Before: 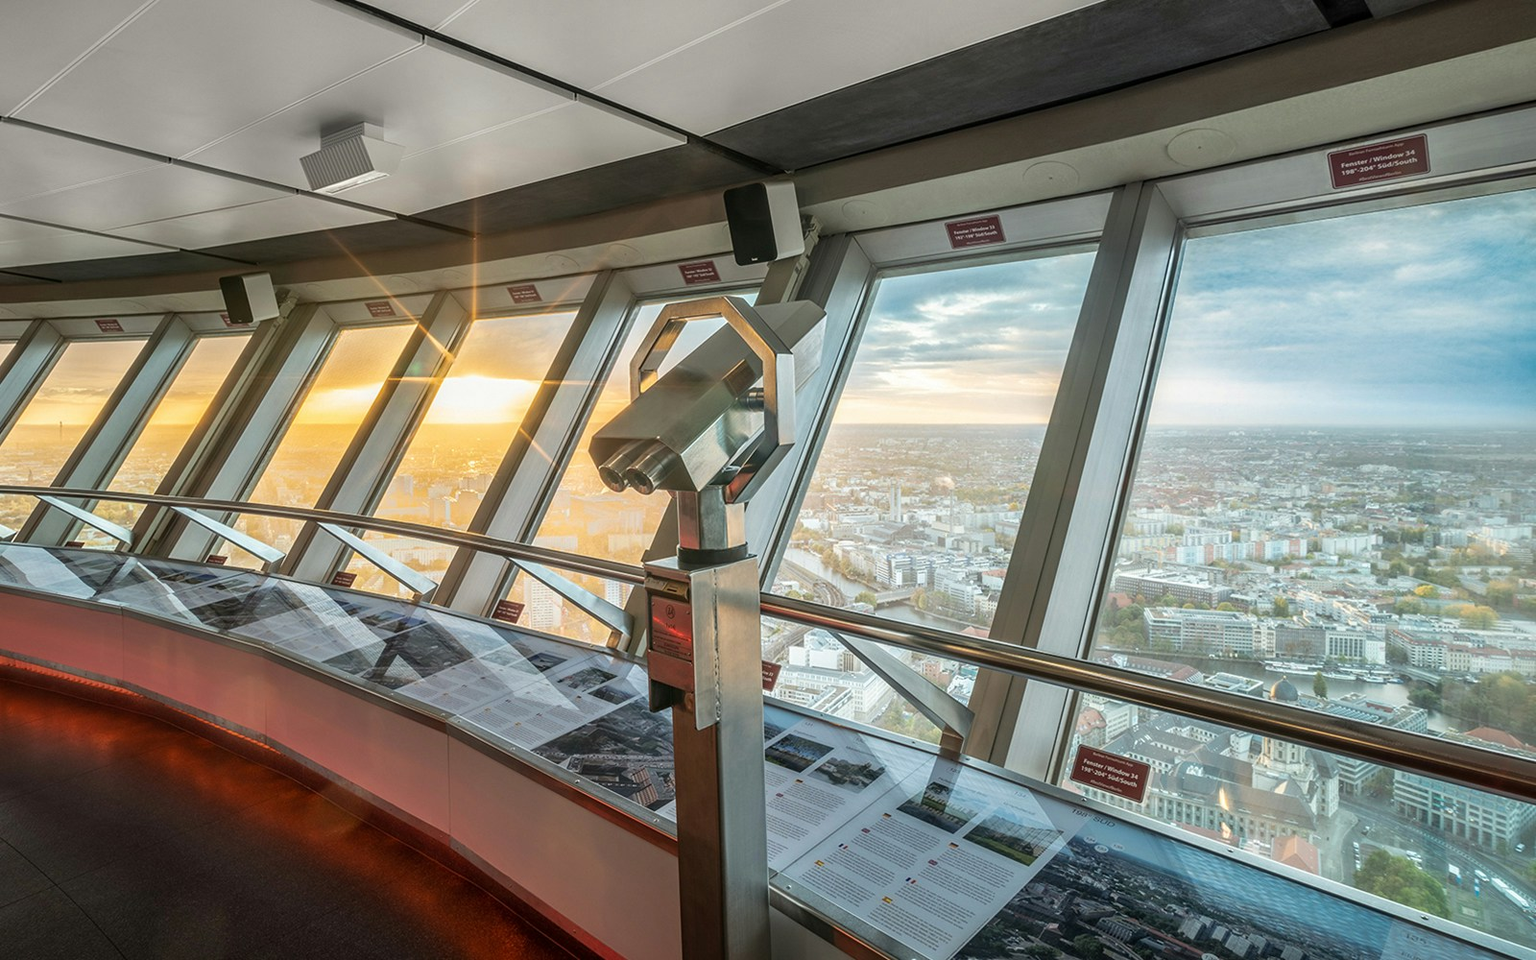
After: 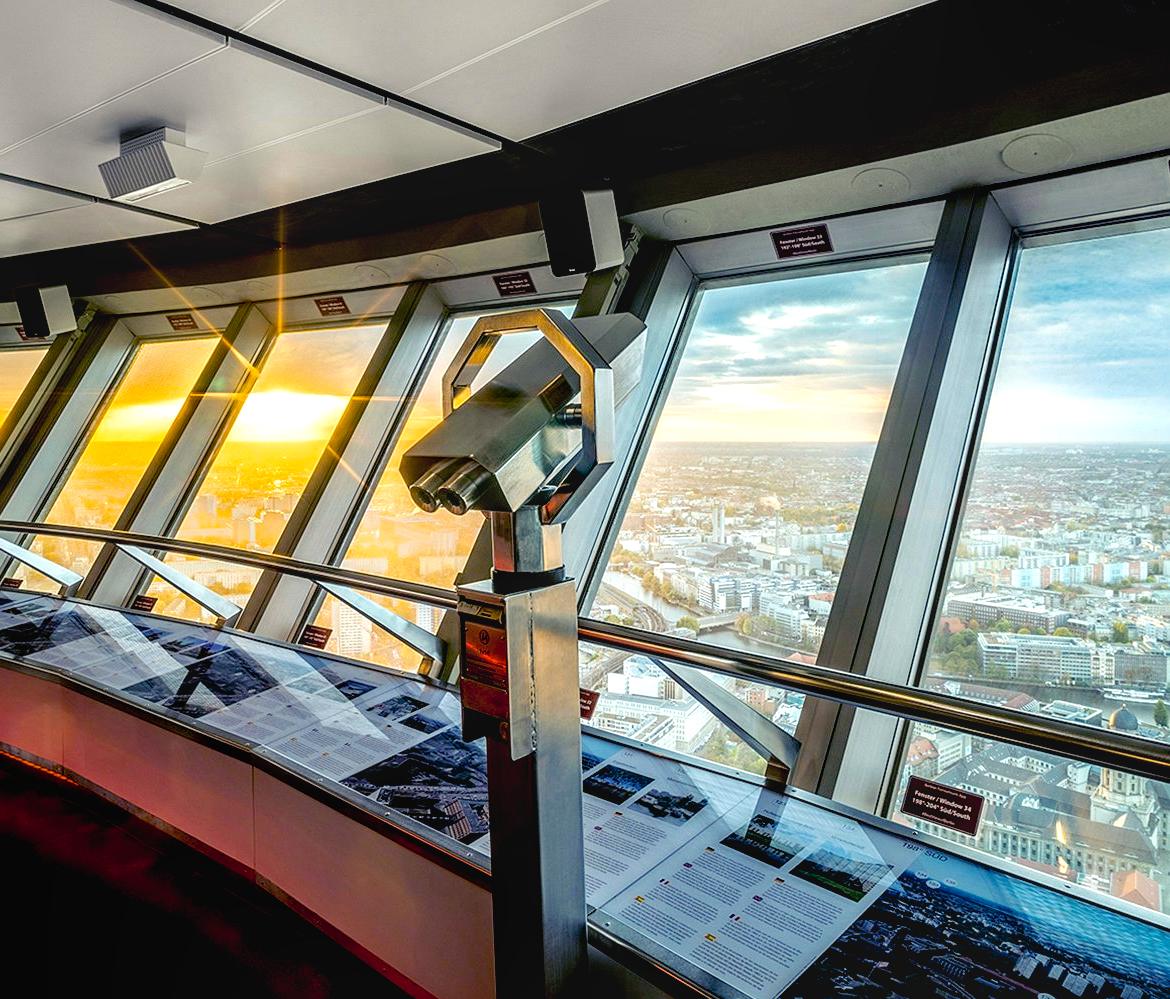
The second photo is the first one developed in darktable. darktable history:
crop: left 13.409%, top 0%, right 13.446%
sharpen: radius 1.261, amount 0.289, threshold 0.078
tone equalizer: -8 EV -0.77 EV, -7 EV -0.681 EV, -6 EV -0.59 EV, -5 EV -0.393 EV, -3 EV 0.381 EV, -2 EV 0.6 EV, -1 EV 0.677 EV, +0 EV 0.743 EV
contrast equalizer: octaves 7, y [[0.6 ×6], [0.55 ×6], [0 ×6], [0 ×6], [0 ×6]], mix -0.185
local contrast: detail 109%
color balance rgb: shadows lift › luminance -29.086%, shadows lift › chroma 15.243%, shadows lift › hue 268.71°, perceptual saturation grading › global saturation 25.814%
exposure: black level correction 0.045, exposure -0.228 EV, compensate highlight preservation false
